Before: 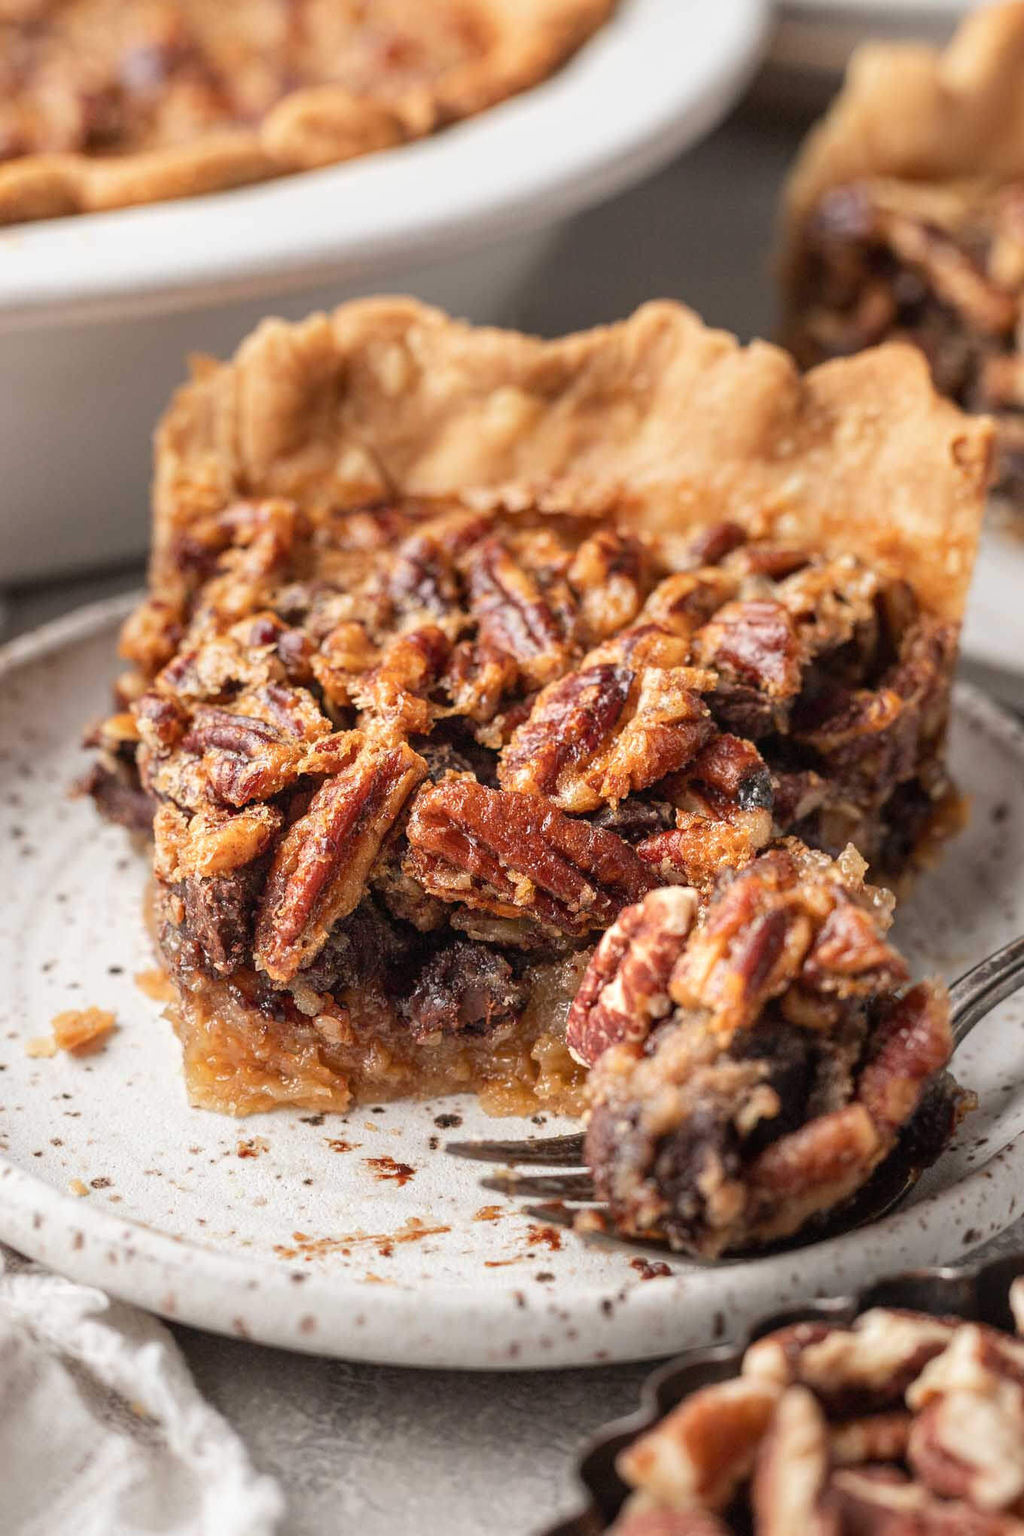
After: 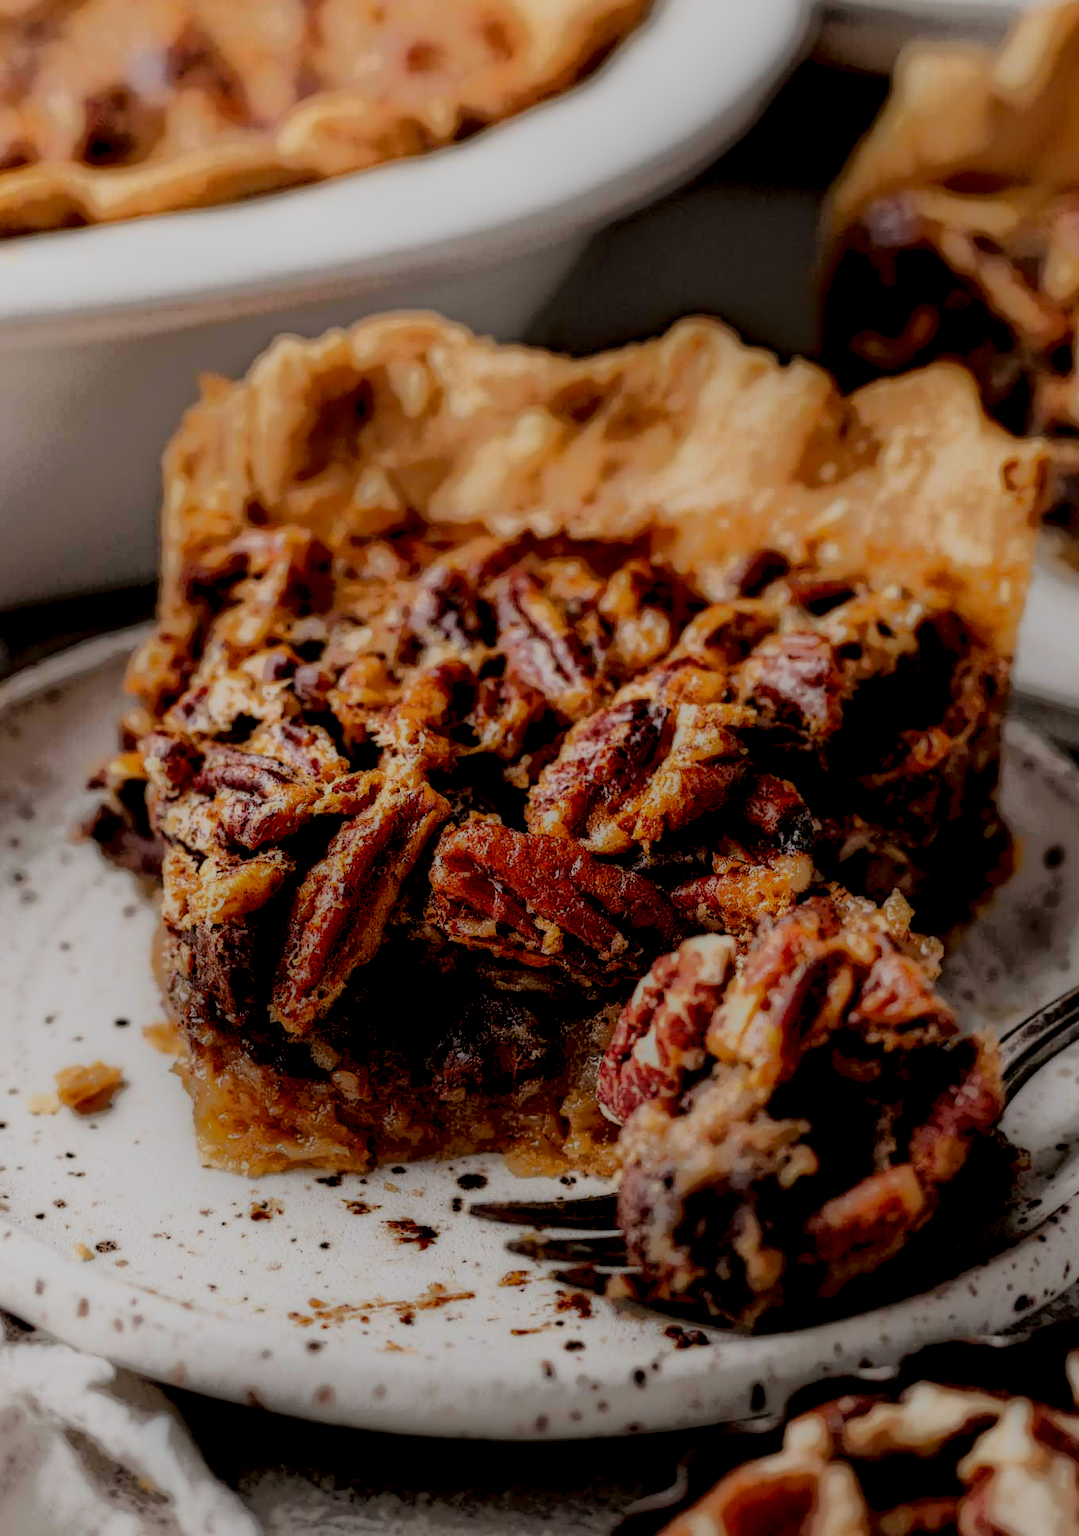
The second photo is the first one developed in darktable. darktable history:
shadows and highlights: radius 111.88, shadows 51.11, white point adjustment 9.04, highlights -5.02, soften with gaussian
local contrast: highlights 0%, shadows 243%, detail 164%, midtone range 0.007
color balance rgb: global offset › luminance 0.518%, perceptual saturation grading › global saturation 19.579%
filmic rgb: black relative exposure -6.92 EV, white relative exposure 5.66 EV, hardness 2.85
crop and rotate: top 0.007%, bottom 5.06%
